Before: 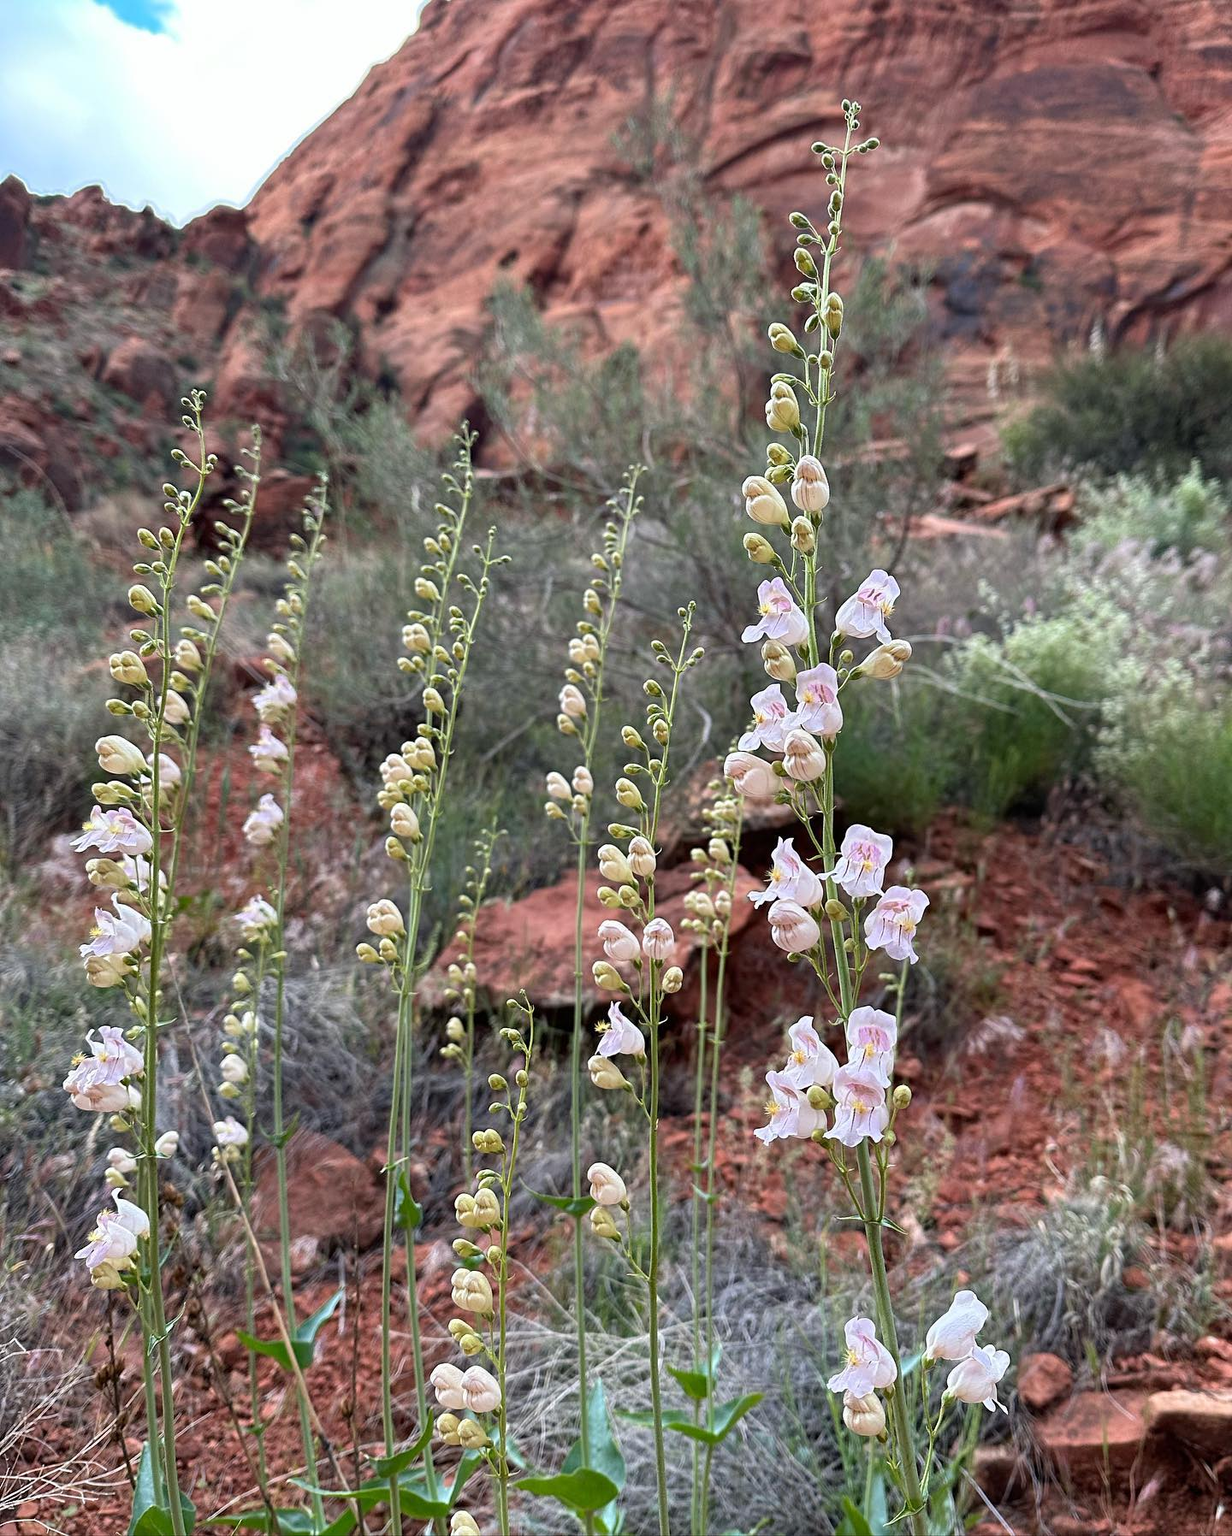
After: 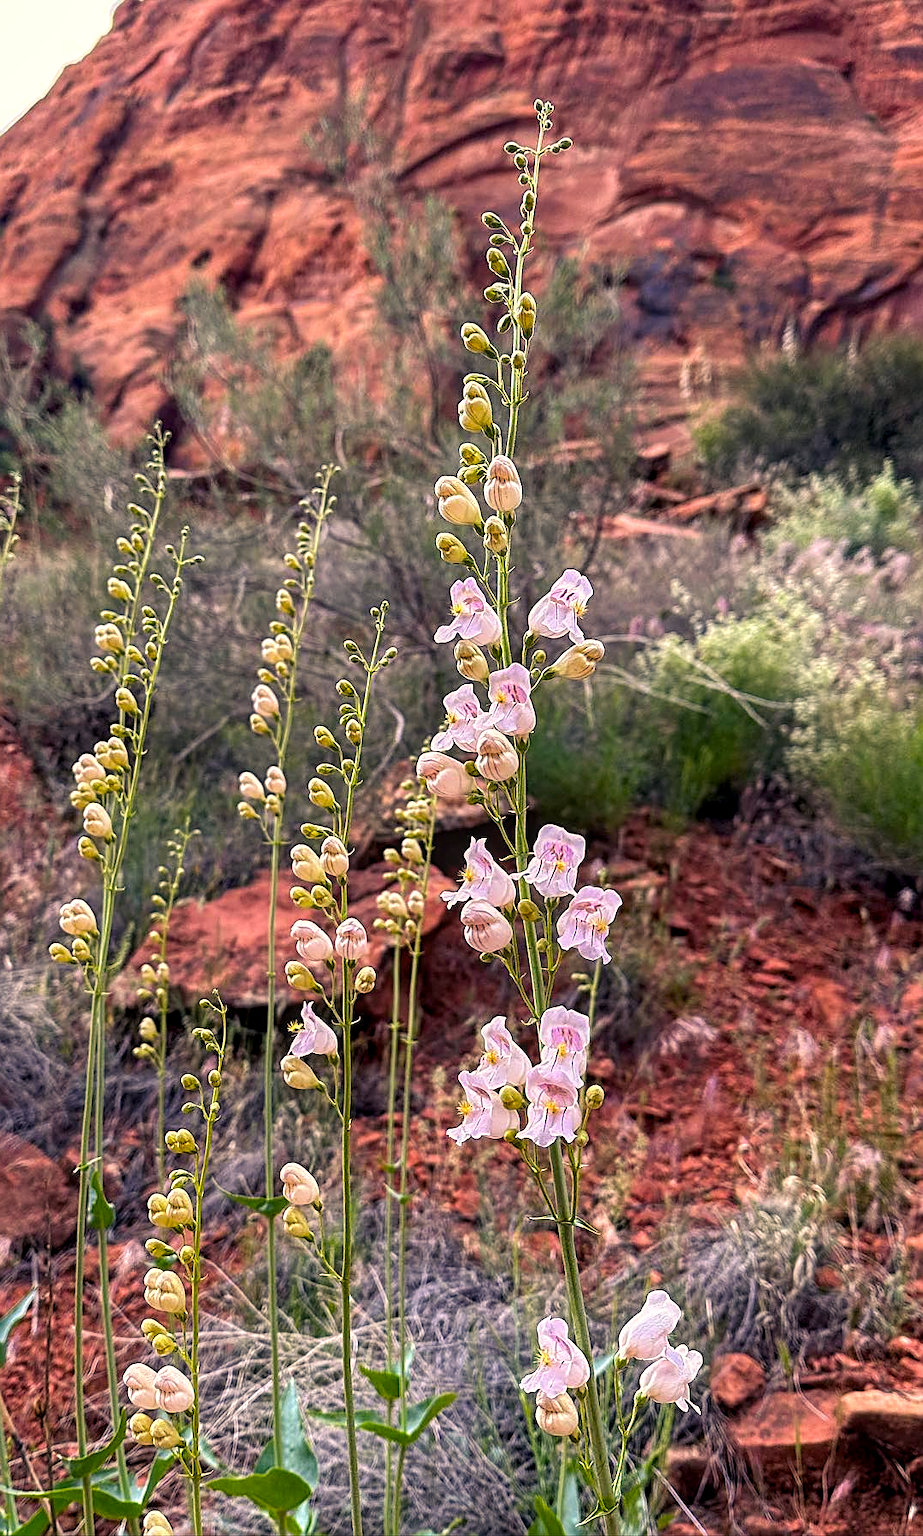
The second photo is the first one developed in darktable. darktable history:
color balance rgb: shadows lift › luminance -21.592%, shadows lift › chroma 6.561%, shadows lift › hue 268.85°, power › hue 214.14°, linear chroma grading › global chroma 15.456%, perceptual saturation grading › global saturation 19.489%, contrast 4.793%
crop and rotate: left 24.999%
sharpen: on, module defaults
local contrast: on, module defaults
shadows and highlights: shadows 25.12, highlights -25.04
color correction: highlights a* 12.07, highlights b* 11.94
